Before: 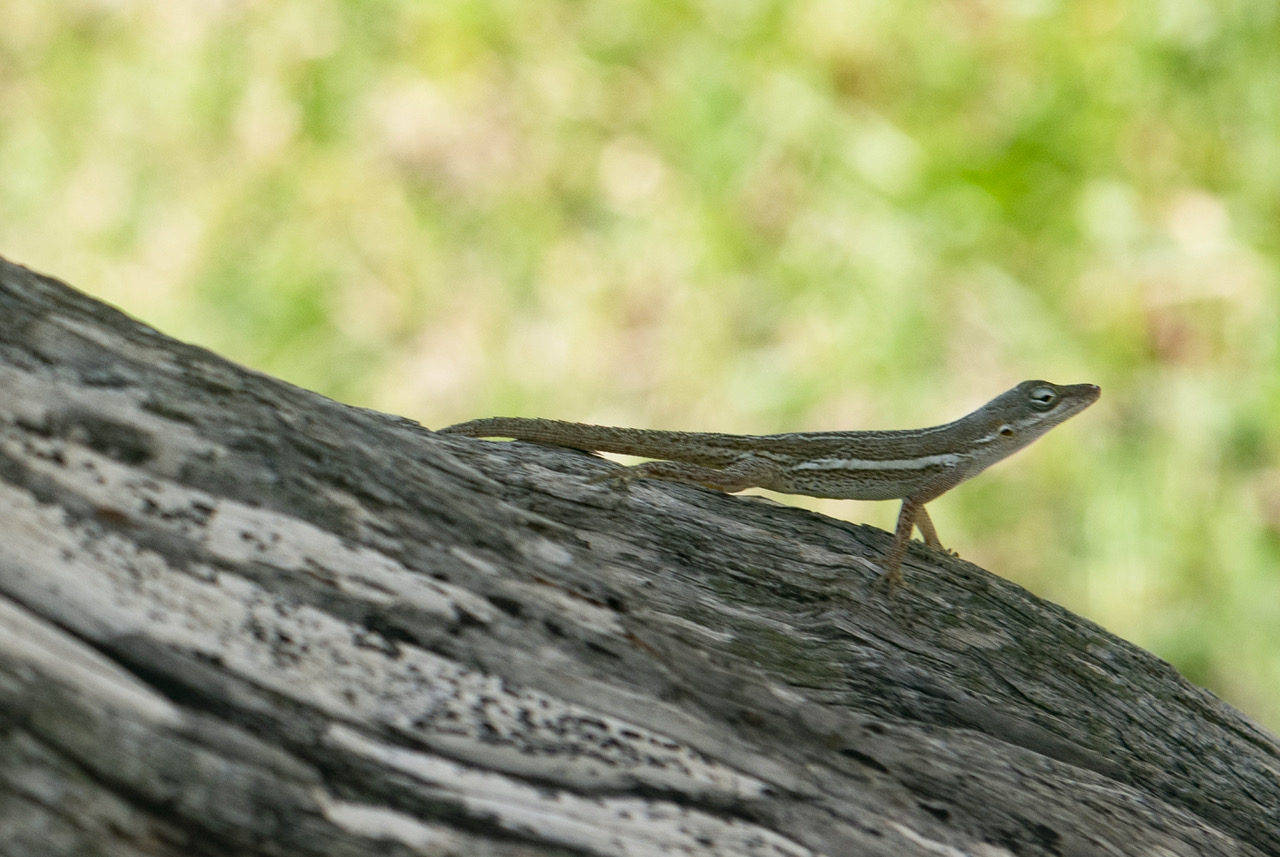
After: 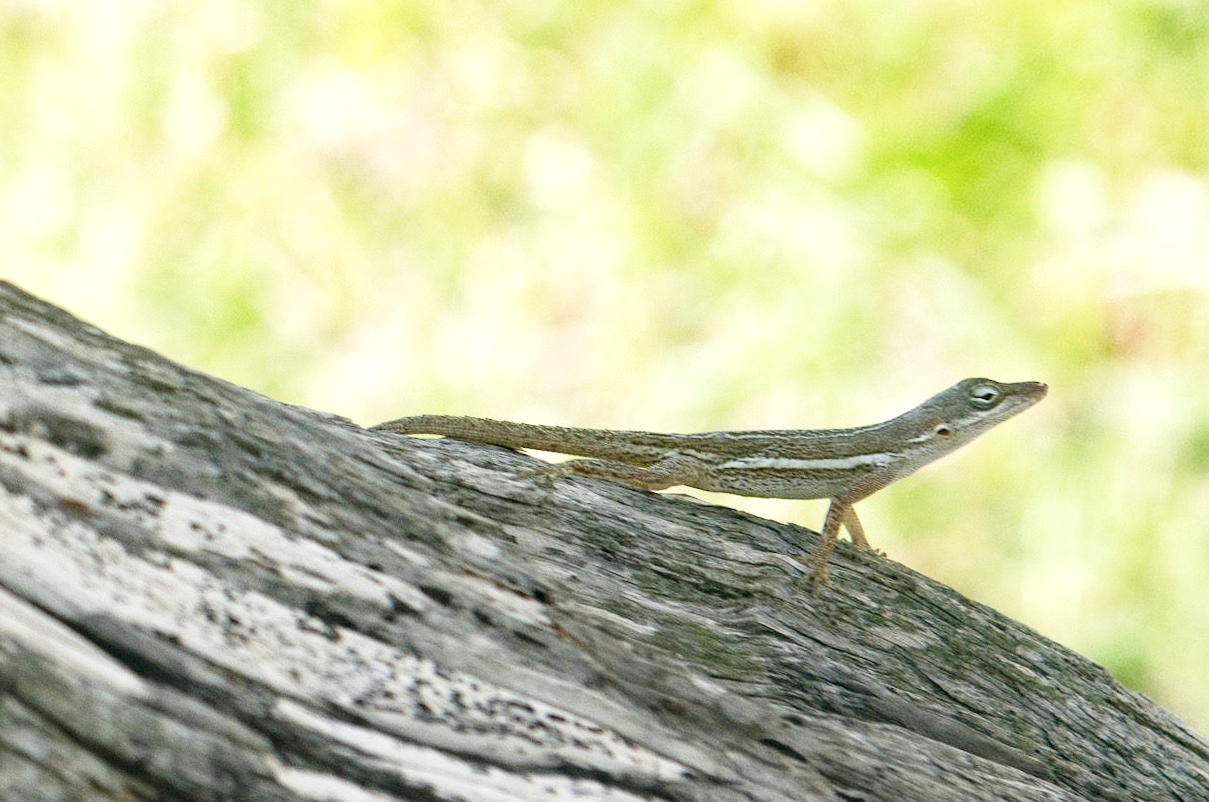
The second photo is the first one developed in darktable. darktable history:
rotate and perspective: rotation 0.062°, lens shift (vertical) 0.115, lens shift (horizontal) -0.133, crop left 0.047, crop right 0.94, crop top 0.061, crop bottom 0.94
exposure: black level correction 0.001, exposure 0.5 EV, compensate exposure bias true, compensate highlight preservation false
base curve: curves: ch0 [(0, 0) (0.204, 0.334) (0.55, 0.733) (1, 1)], preserve colors none
